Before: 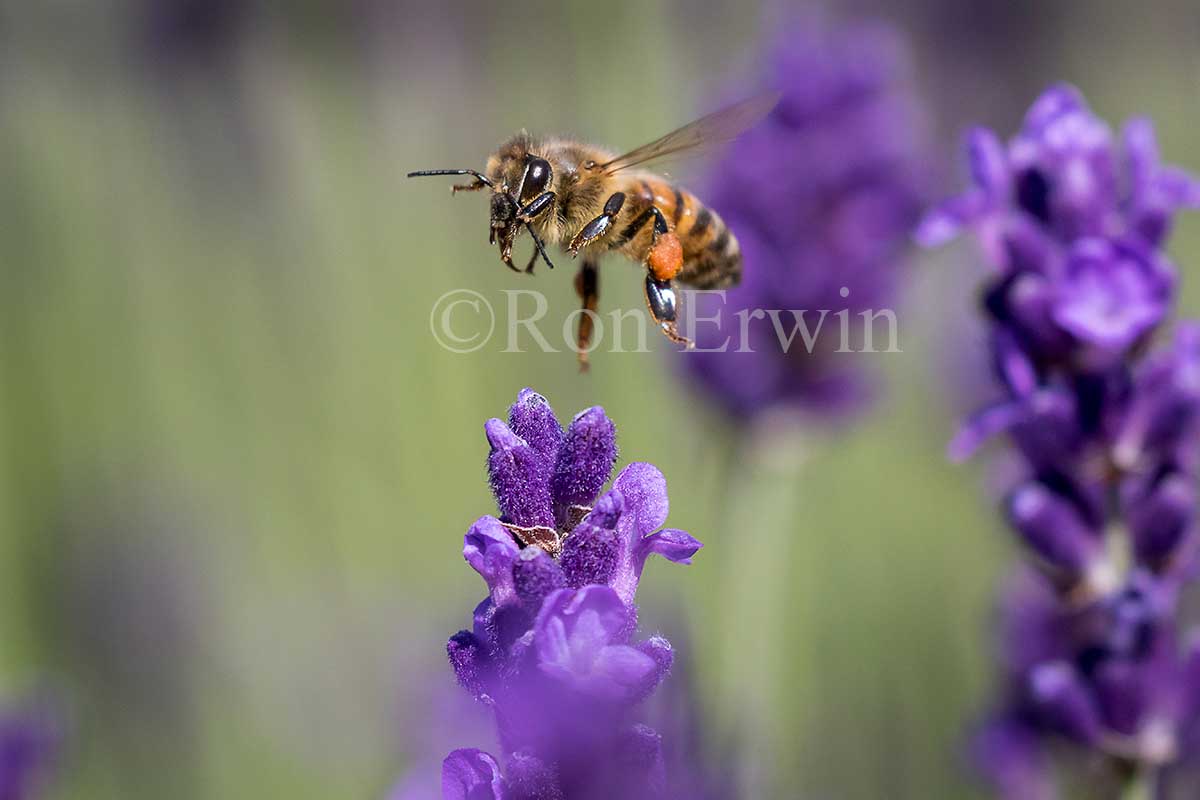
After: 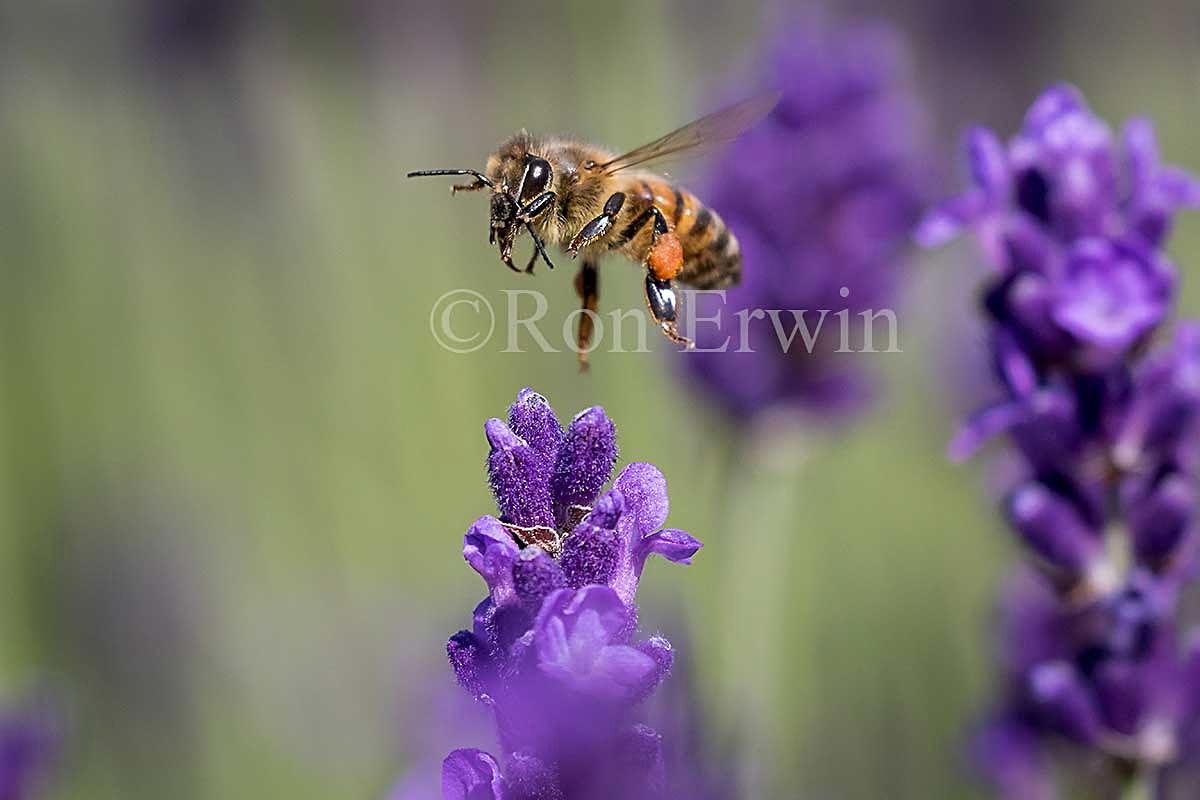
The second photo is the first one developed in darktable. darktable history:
sharpen: on, module defaults
exposure: exposure -0.048 EV, compensate highlight preservation false
